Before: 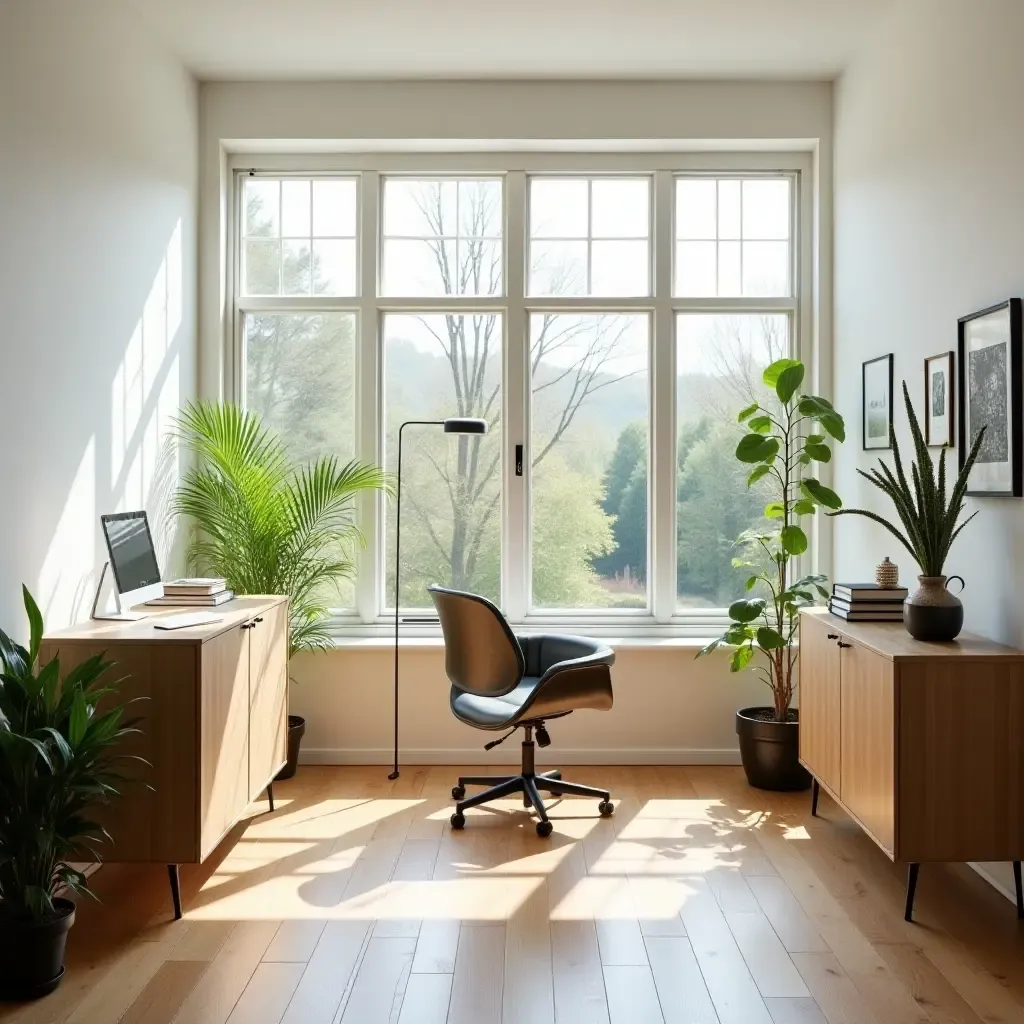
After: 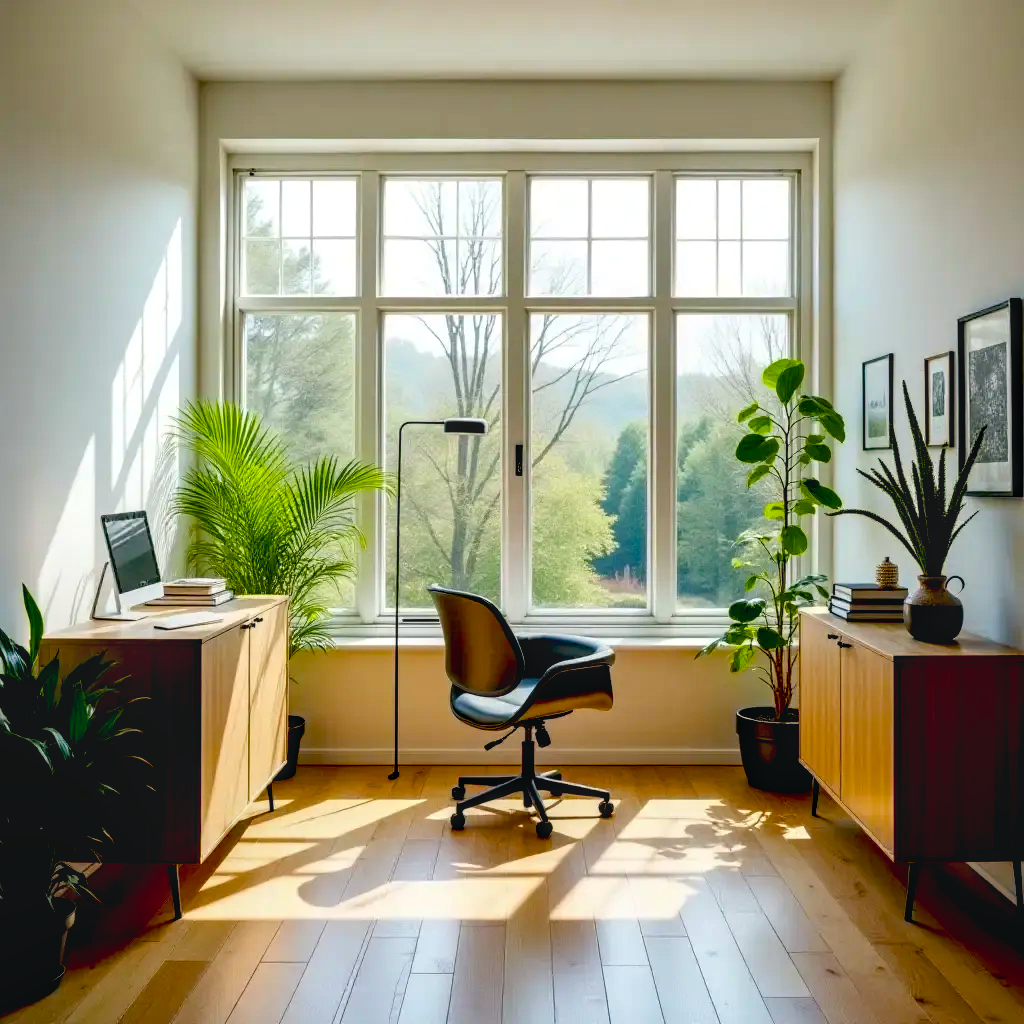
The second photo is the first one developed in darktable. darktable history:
local contrast: on, module defaults
exposure: black level correction 0.027, exposure -0.077 EV, compensate highlight preservation false
color balance rgb: shadows lift › chroma 2.051%, shadows lift › hue 216.48°, global offset › luminance 0.53%, linear chroma grading › global chroma 15.333%, perceptual saturation grading › global saturation 19.899%, global vibrance 20%
haze removal: adaptive false
